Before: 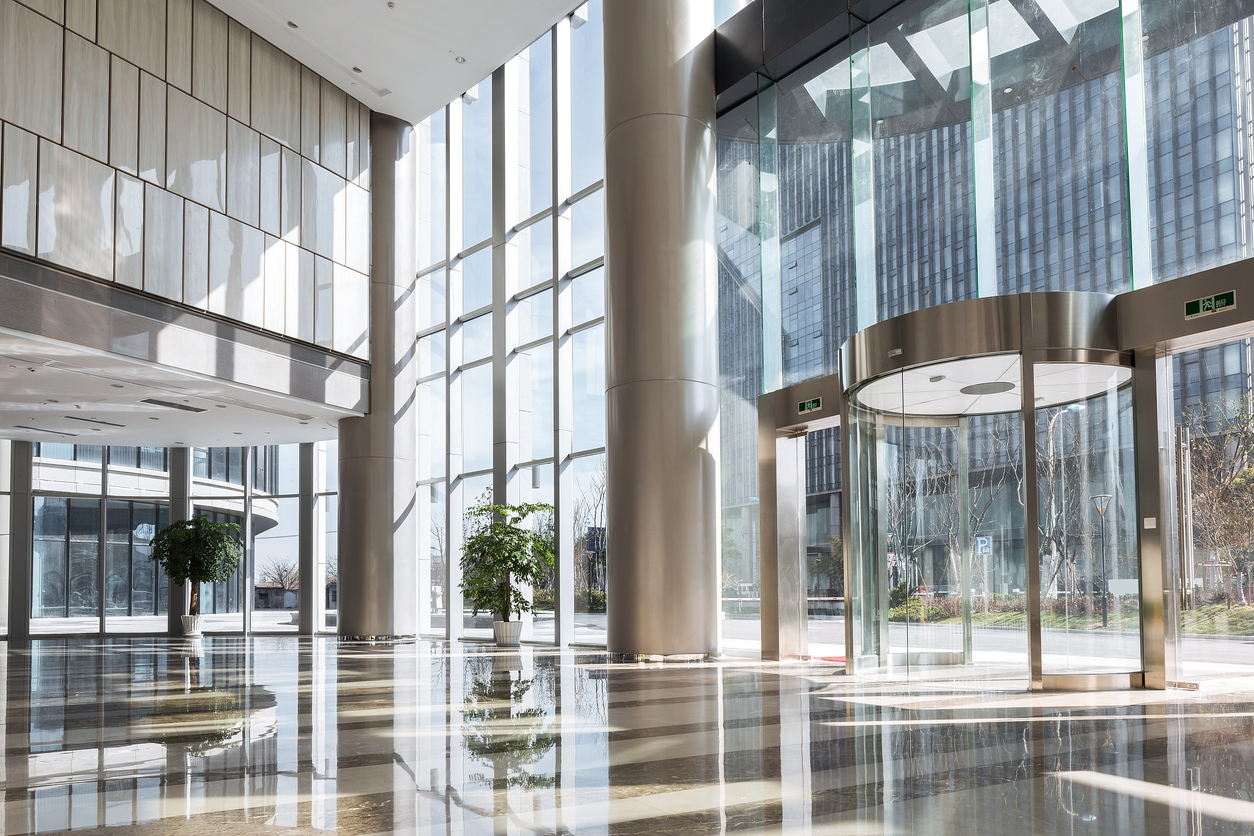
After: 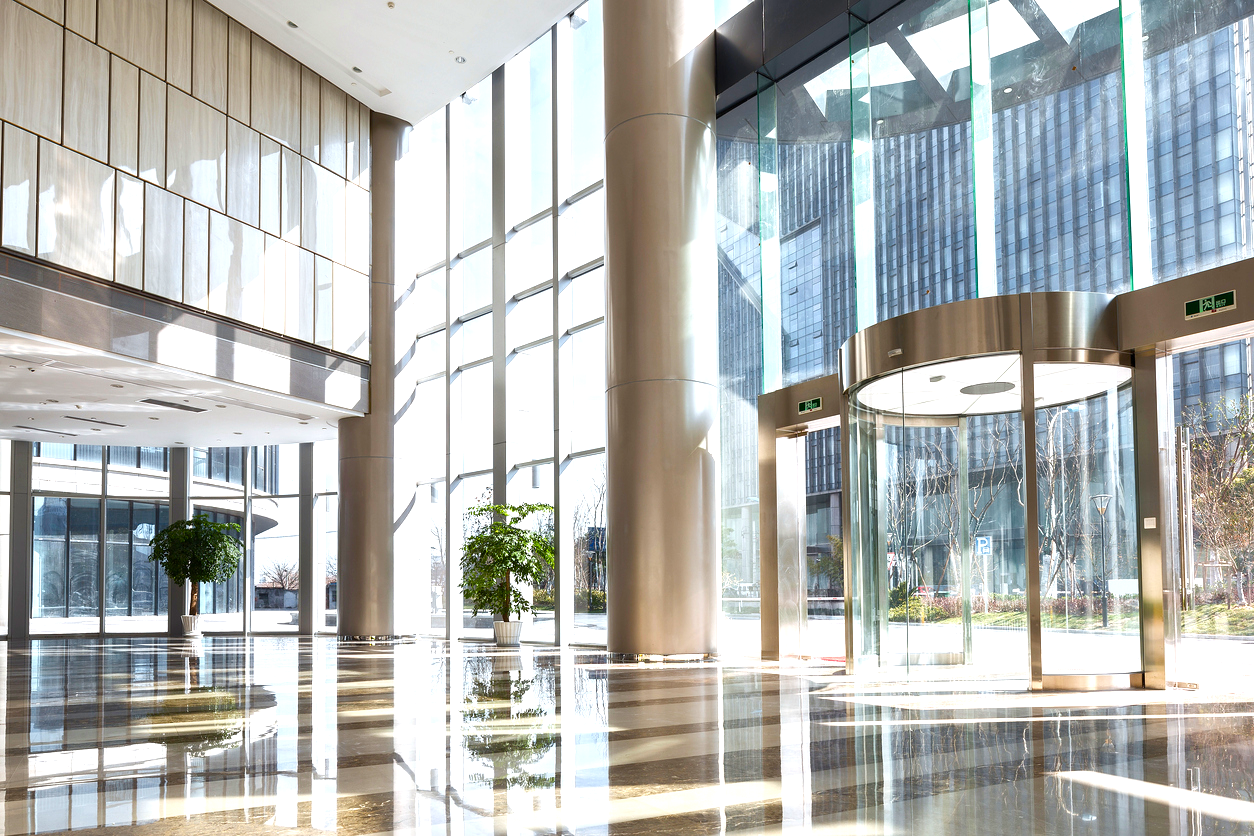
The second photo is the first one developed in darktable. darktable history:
color balance rgb: linear chroma grading › shadows -2.2%, linear chroma grading › highlights -15%, linear chroma grading › global chroma -10%, linear chroma grading › mid-tones -10%, perceptual saturation grading › global saturation 45%, perceptual saturation grading › highlights -50%, perceptual saturation grading › shadows 30%, perceptual brilliance grading › global brilliance 18%, global vibrance 45%
